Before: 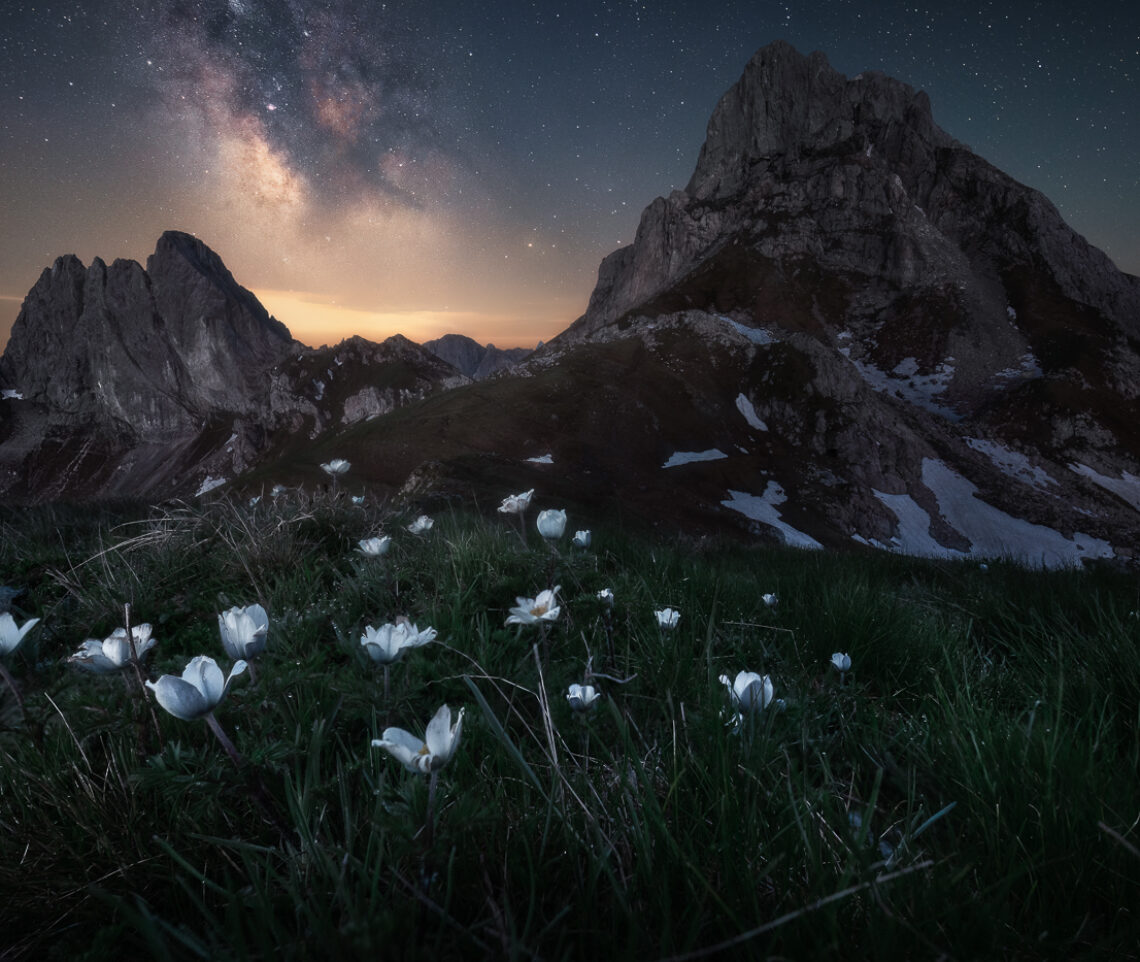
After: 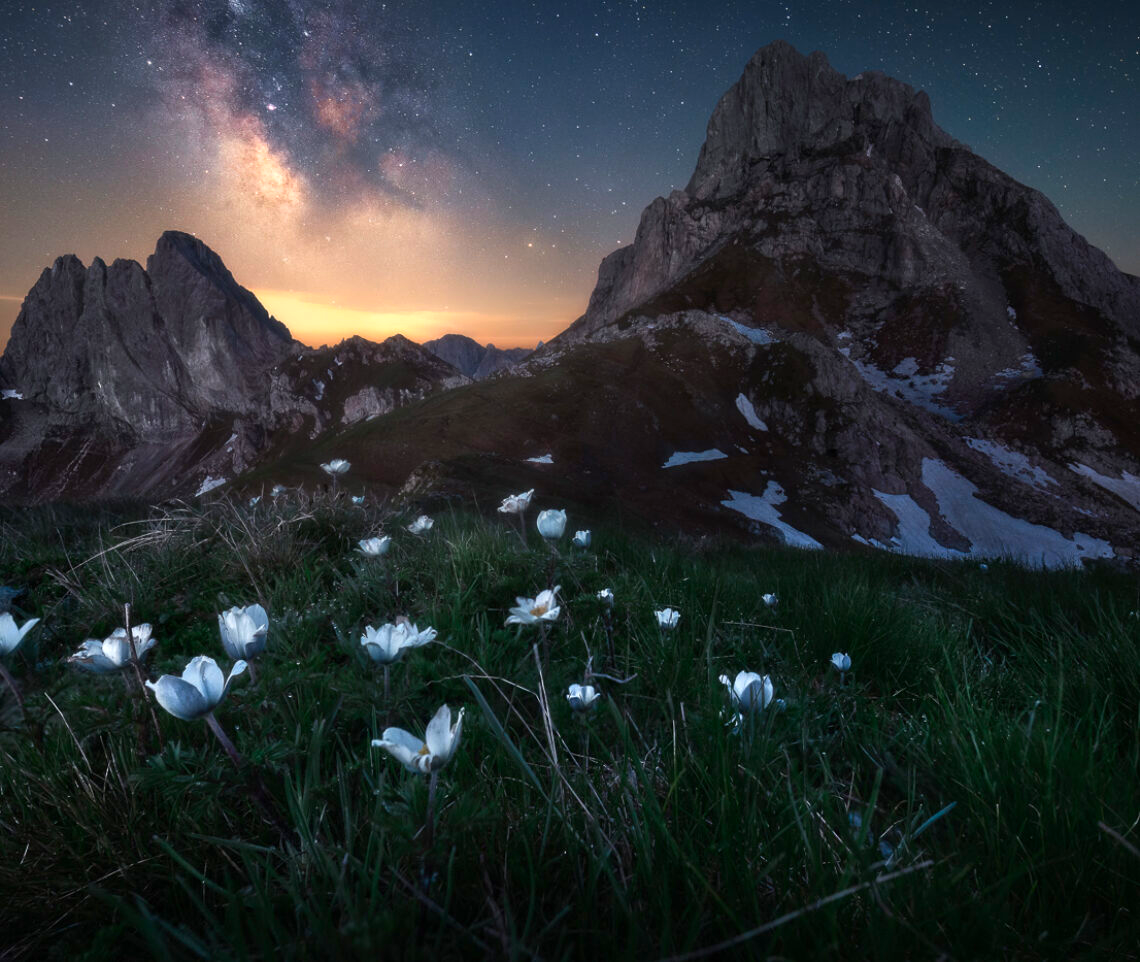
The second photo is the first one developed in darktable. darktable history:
contrast brightness saturation: brightness -0.02, saturation 0.35
exposure: exposure 0.426 EV, compensate highlight preservation false
